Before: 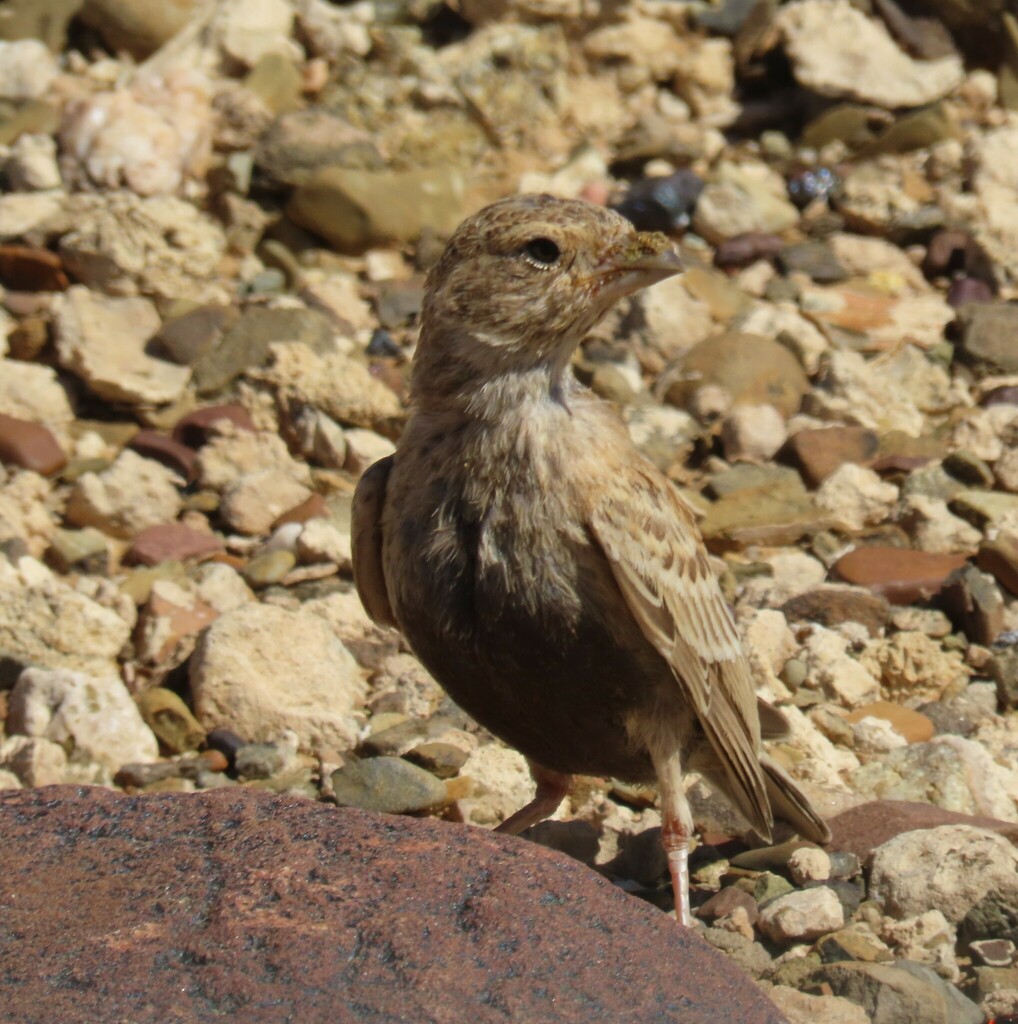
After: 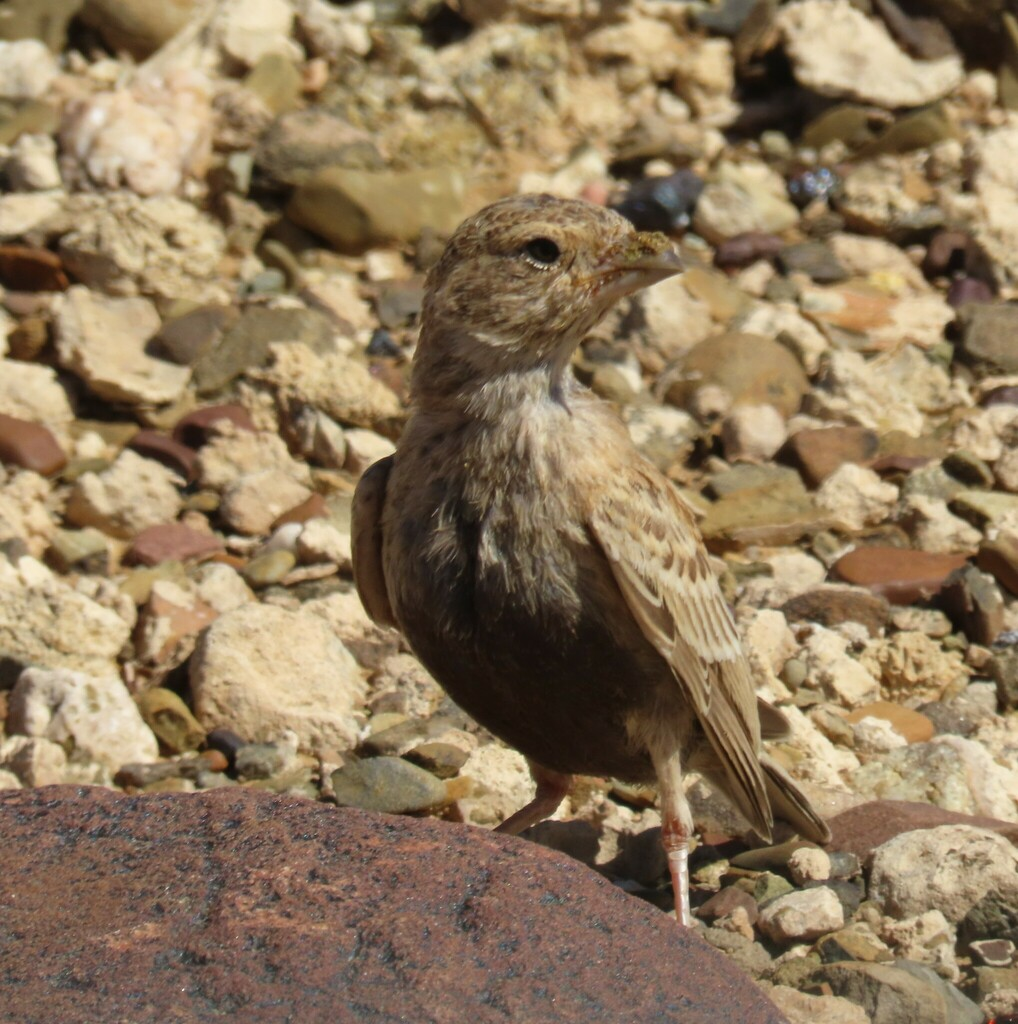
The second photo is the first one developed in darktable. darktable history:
shadows and highlights: shadows 0.262, highlights 40.72
